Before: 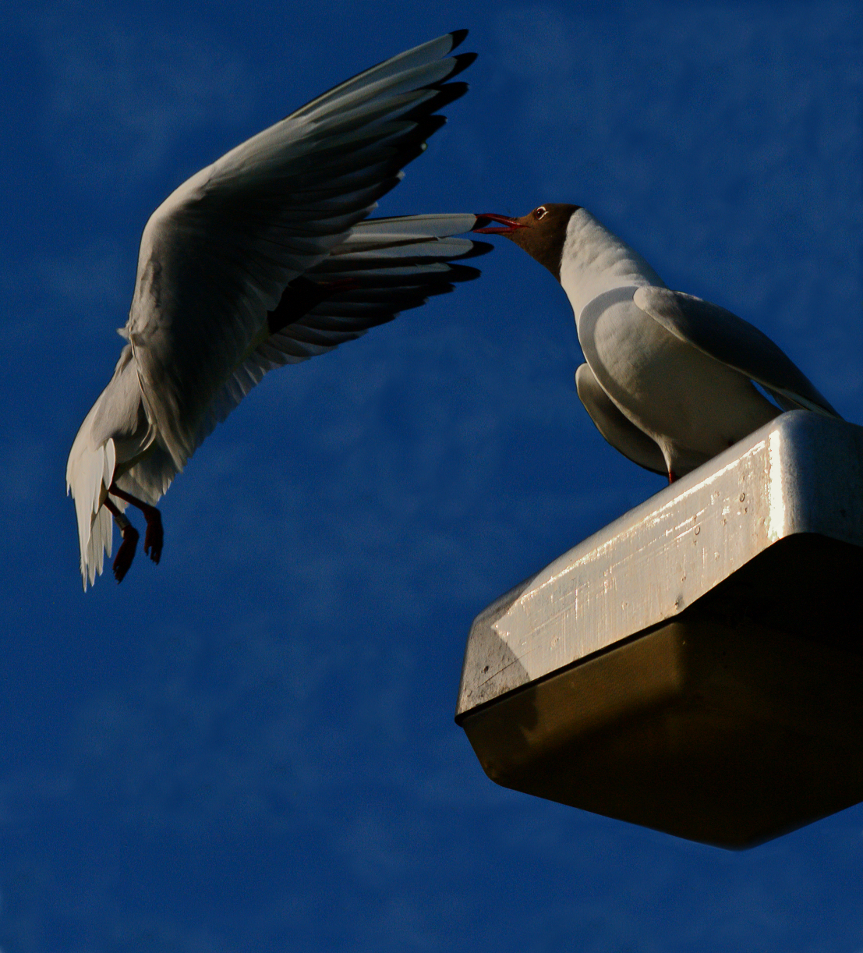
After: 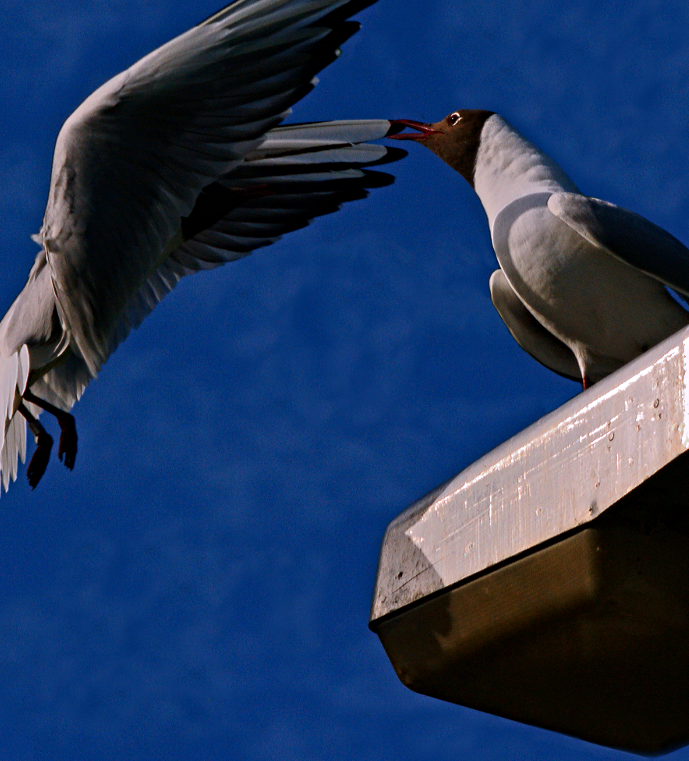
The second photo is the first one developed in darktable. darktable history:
crop and rotate: left 10.071%, top 10.071%, right 10.02%, bottom 10.02%
white balance: red 1.05, blue 1.072
contrast equalizer: y [[0.5, 0.501, 0.525, 0.597, 0.58, 0.514], [0.5 ×6], [0.5 ×6], [0 ×6], [0 ×6]]
color calibration: illuminant as shot in camera, x 0.358, y 0.373, temperature 4628.91 K
